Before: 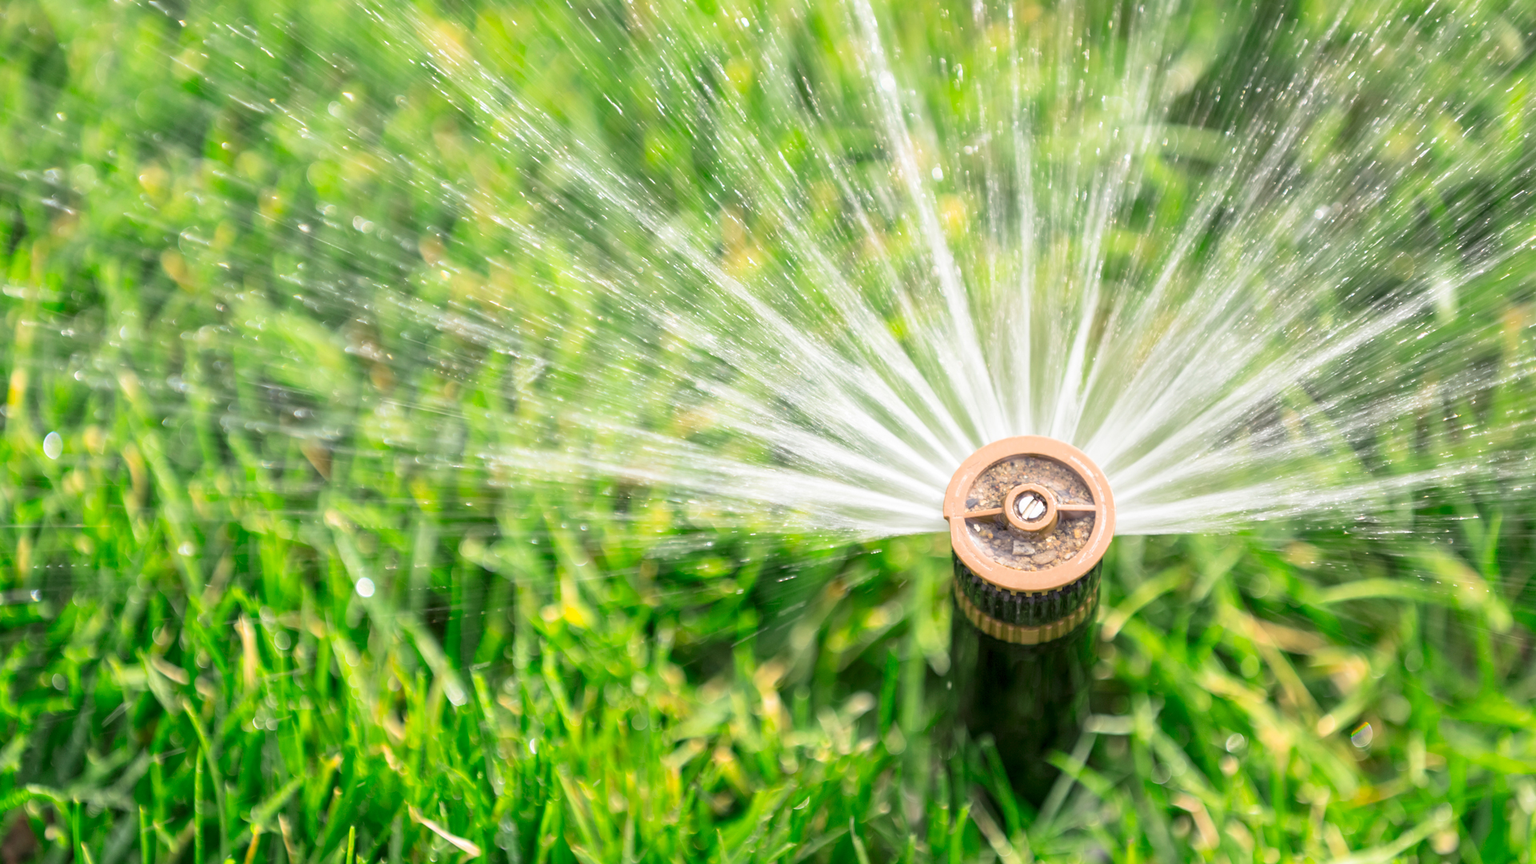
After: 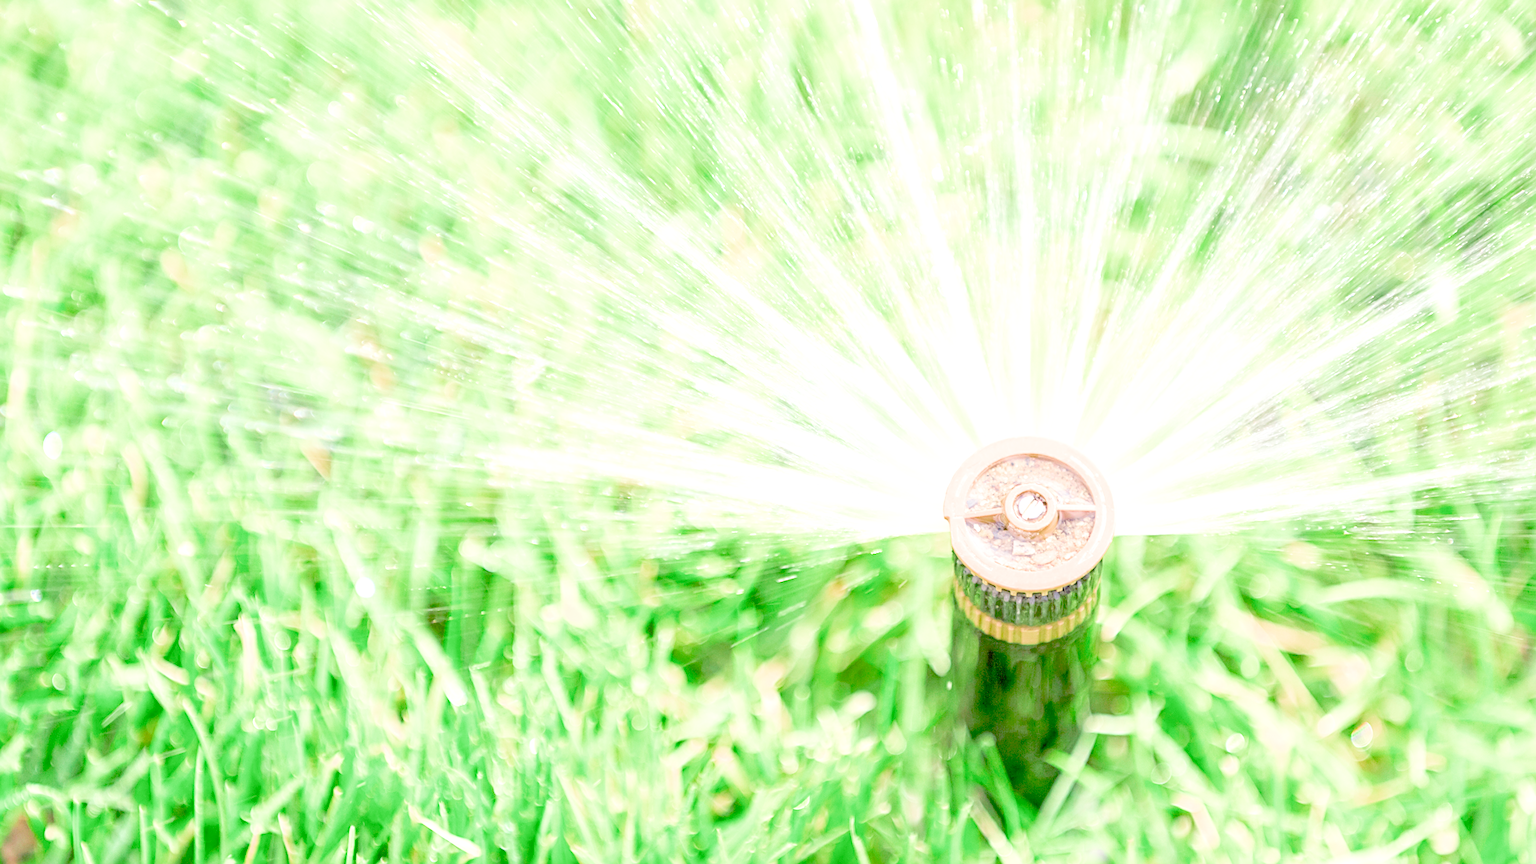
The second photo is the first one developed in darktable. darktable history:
filmic rgb: middle gray luminance 2.5%, black relative exposure -10 EV, white relative exposure 7 EV, threshold 6 EV, dynamic range scaling 10%, target black luminance 0%, hardness 3.19, latitude 44.39%, contrast 0.682, highlights saturation mix 5%, shadows ↔ highlights balance 13.63%, add noise in highlights 0, color science v3 (2019), use custom middle-gray values true, iterations of high-quality reconstruction 0, contrast in highlights soft, enable highlight reconstruction true
sharpen: on, module defaults
exposure: black level correction 0.001, exposure 1.05 EV, compensate exposure bias true, compensate highlight preservation false
